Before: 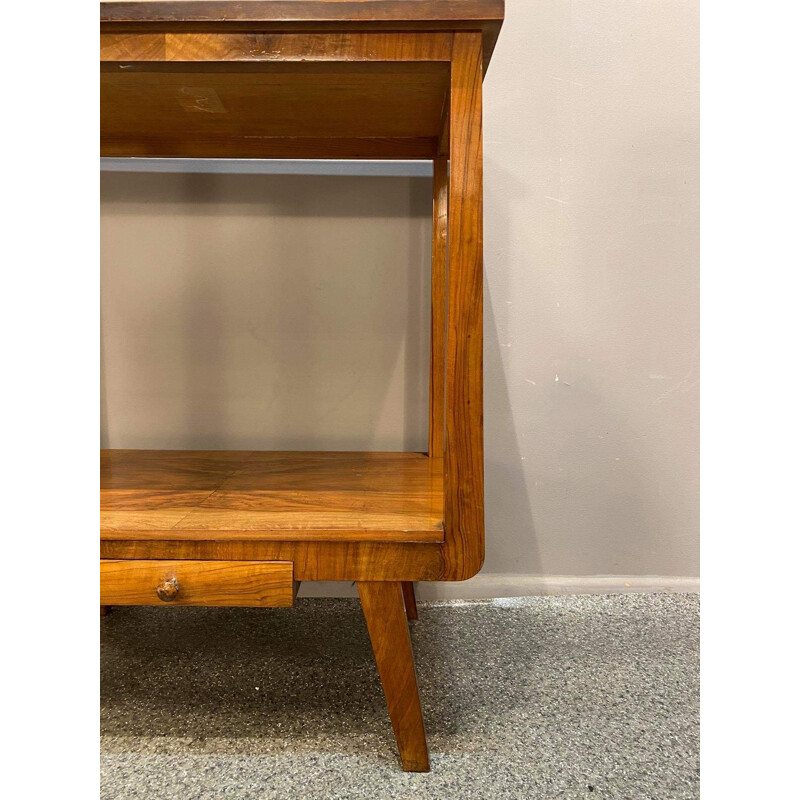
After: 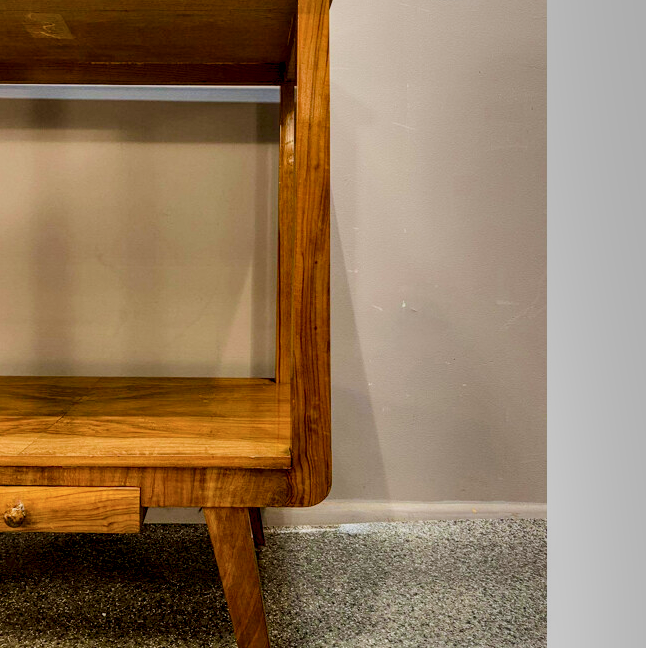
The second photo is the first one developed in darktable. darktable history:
local contrast: detail 150%
velvia: on, module defaults
color balance rgb: perceptual saturation grading › global saturation 20%, perceptual saturation grading › highlights -14.303%, perceptual saturation grading › shadows 50.074%, contrast -29.436%
crop: left 19.185%, top 9.33%, right 0.001%, bottom 9.661%
filmic rgb: black relative exposure -5.04 EV, white relative exposure 3.97 EV, threshold 5.96 EV, hardness 2.88, contrast 1.386, highlights saturation mix -30.63%, enable highlight reconstruction true
color zones: curves: ch0 [(0.25, 0.5) (0.428, 0.473) (0.75, 0.5)]; ch1 [(0.243, 0.479) (0.398, 0.452) (0.75, 0.5)]
shadows and highlights: shadows 30.69, highlights -63.1, soften with gaussian
color correction: highlights b* 0.002
